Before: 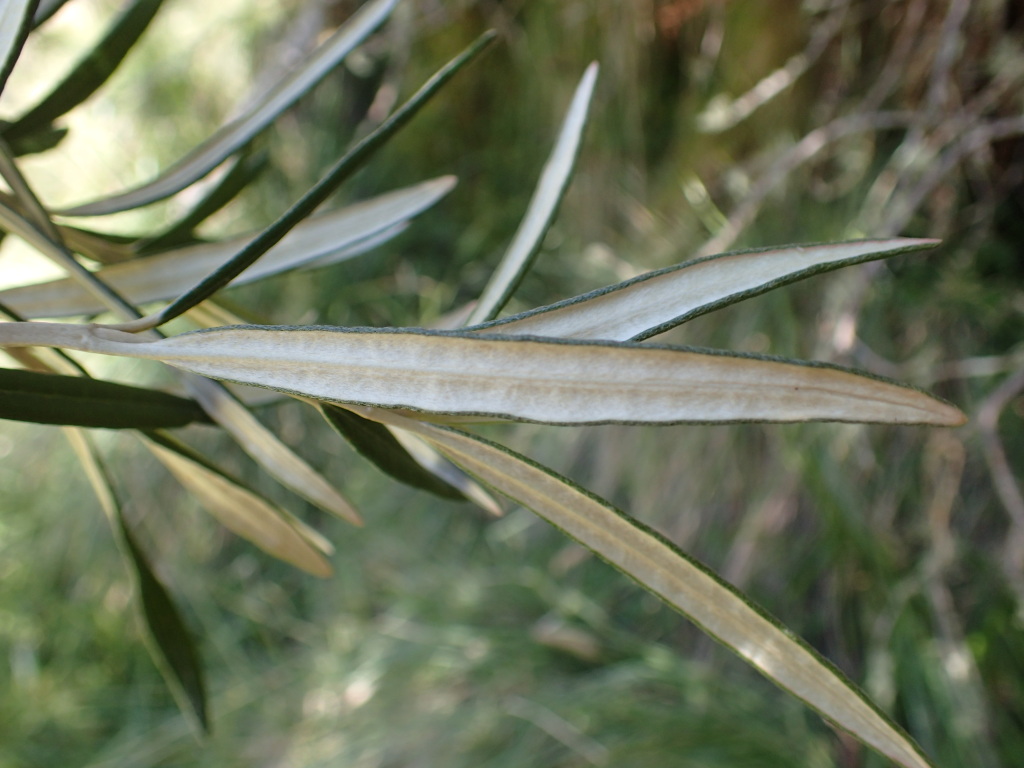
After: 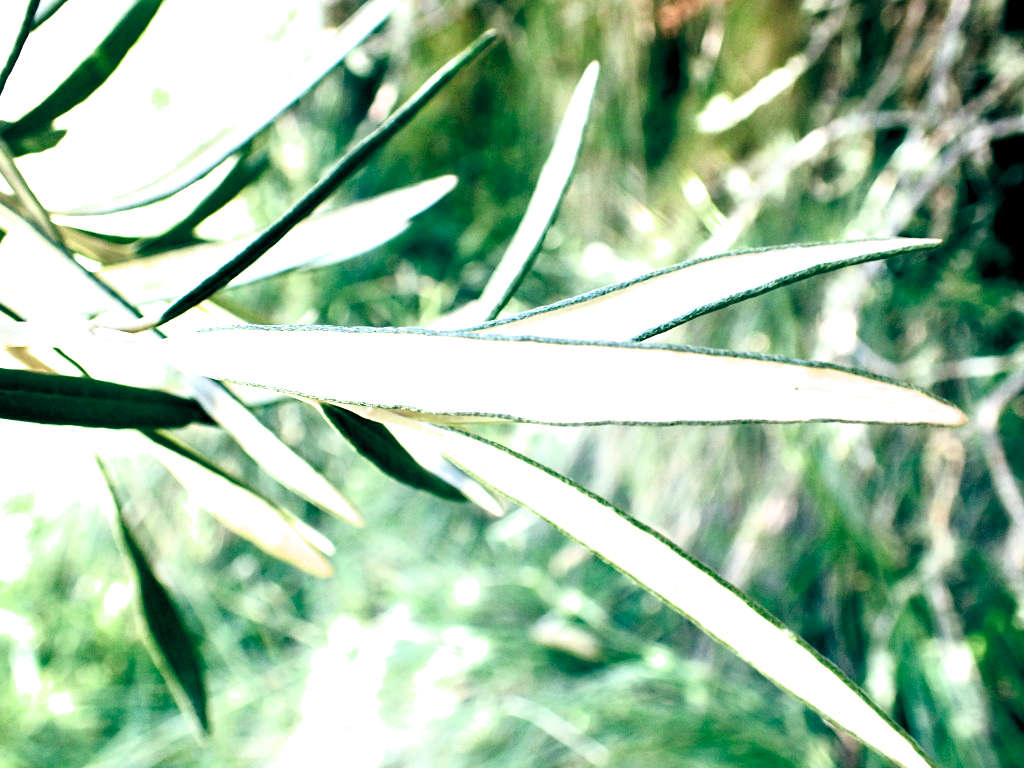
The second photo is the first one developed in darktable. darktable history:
filmic rgb: black relative exposure -3.63 EV, white relative exposure 2.13 EV, hardness 3.62
exposure: black level correction 0, exposure 1.489 EV, compensate highlight preservation false
local contrast: mode bilateral grid, contrast 15, coarseness 35, detail 104%, midtone range 0.2
color correction: highlights b* 0.059, saturation 1.31
color balance rgb: power › luminance -7.979%, power › chroma 1.324%, power › hue 330.46°, global offset › luminance -0.552%, global offset › chroma 0.907%, global offset › hue 173.06°, perceptual saturation grading › global saturation 0.415%, perceptual saturation grading › highlights -32.049%, perceptual saturation grading › mid-tones 5.677%, perceptual saturation grading › shadows 17.019%, perceptual brilliance grading › highlights 9.328%, perceptual brilliance grading › mid-tones 4.829%
